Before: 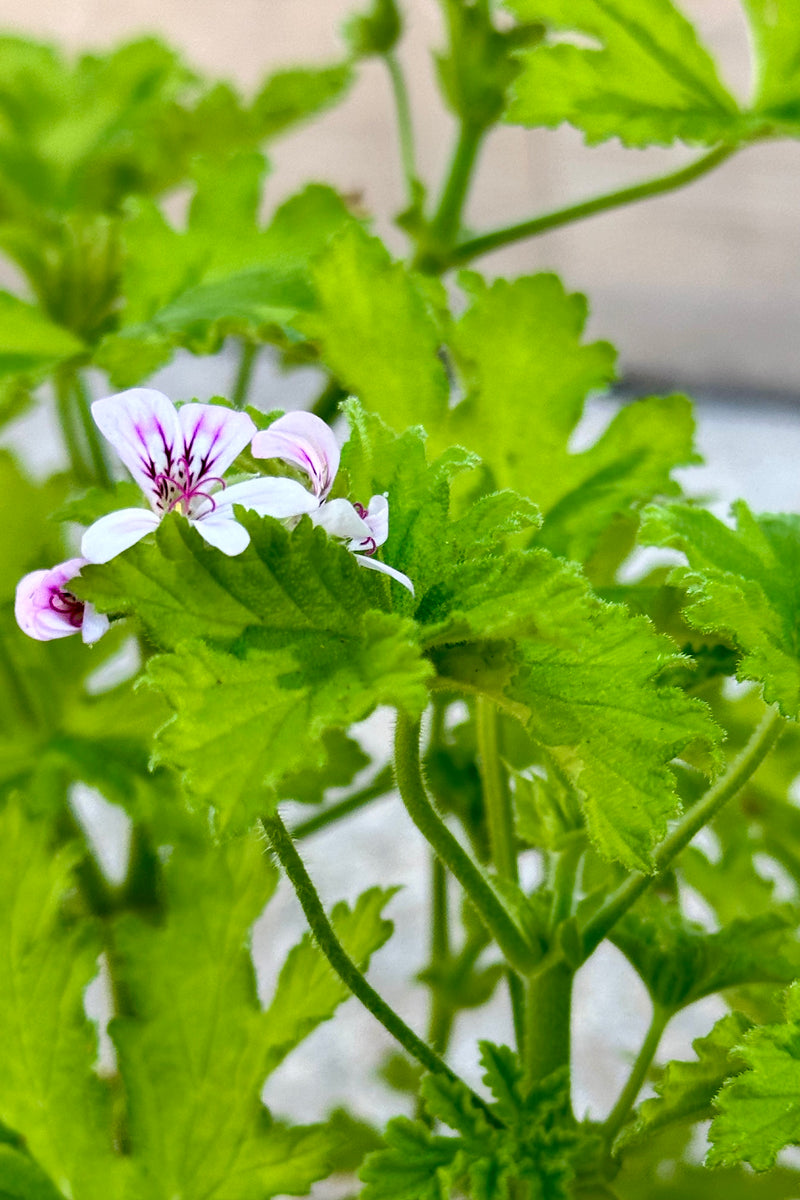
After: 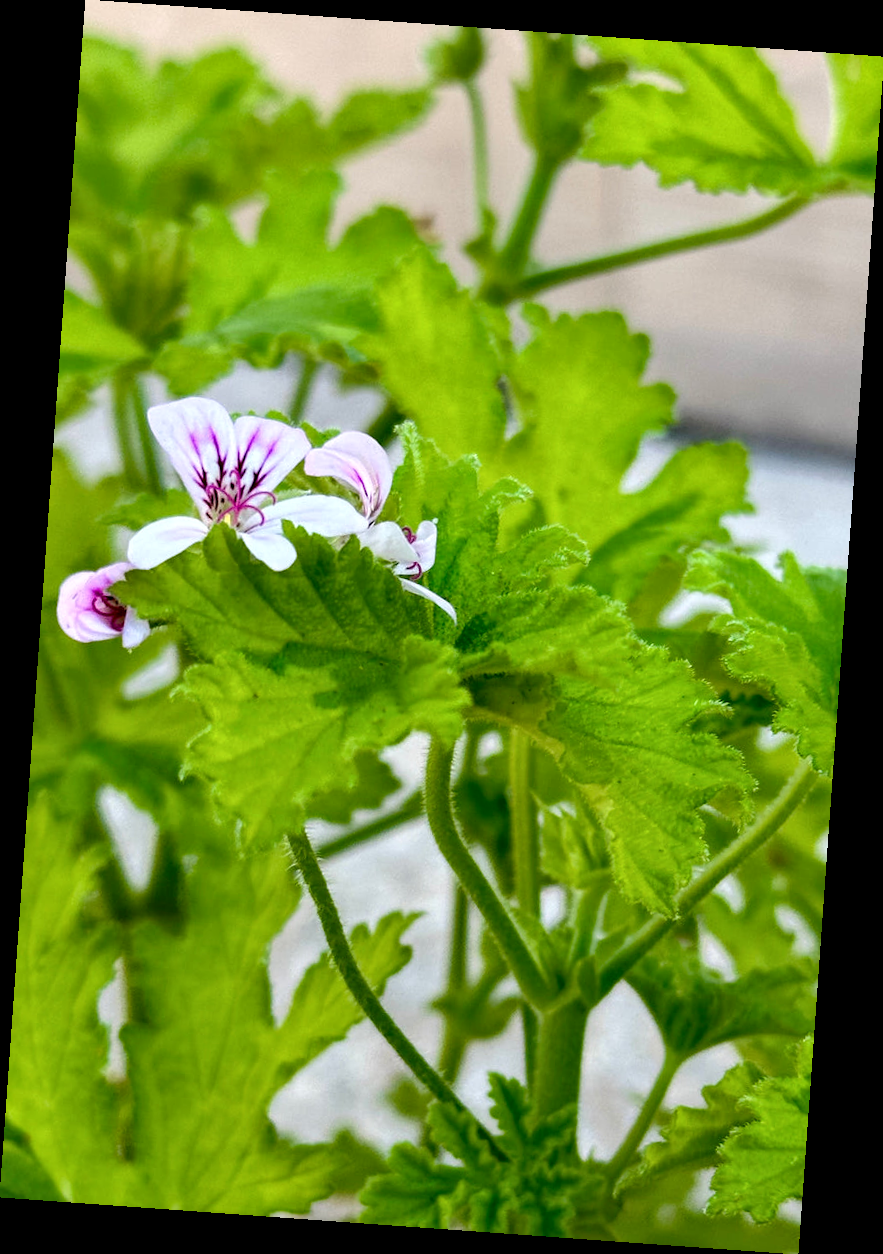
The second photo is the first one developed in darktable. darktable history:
tone equalizer: on, module defaults
rotate and perspective: rotation 4.1°, automatic cropping off
local contrast: highlights 100%, shadows 100%, detail 120%, midtone range 0.2
